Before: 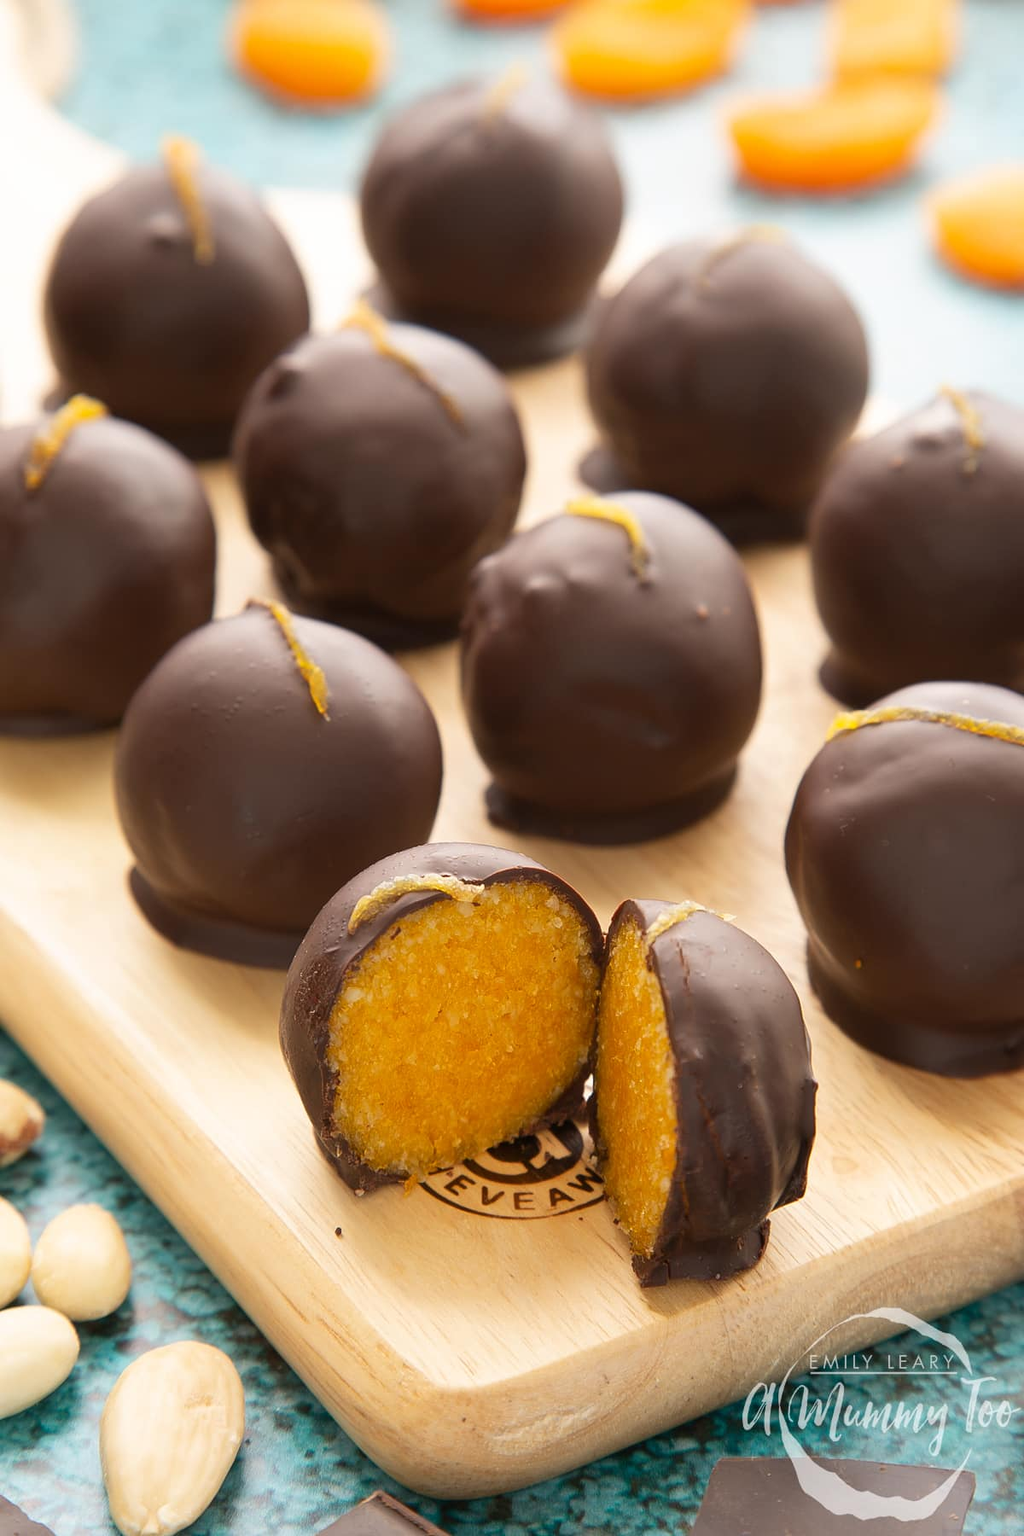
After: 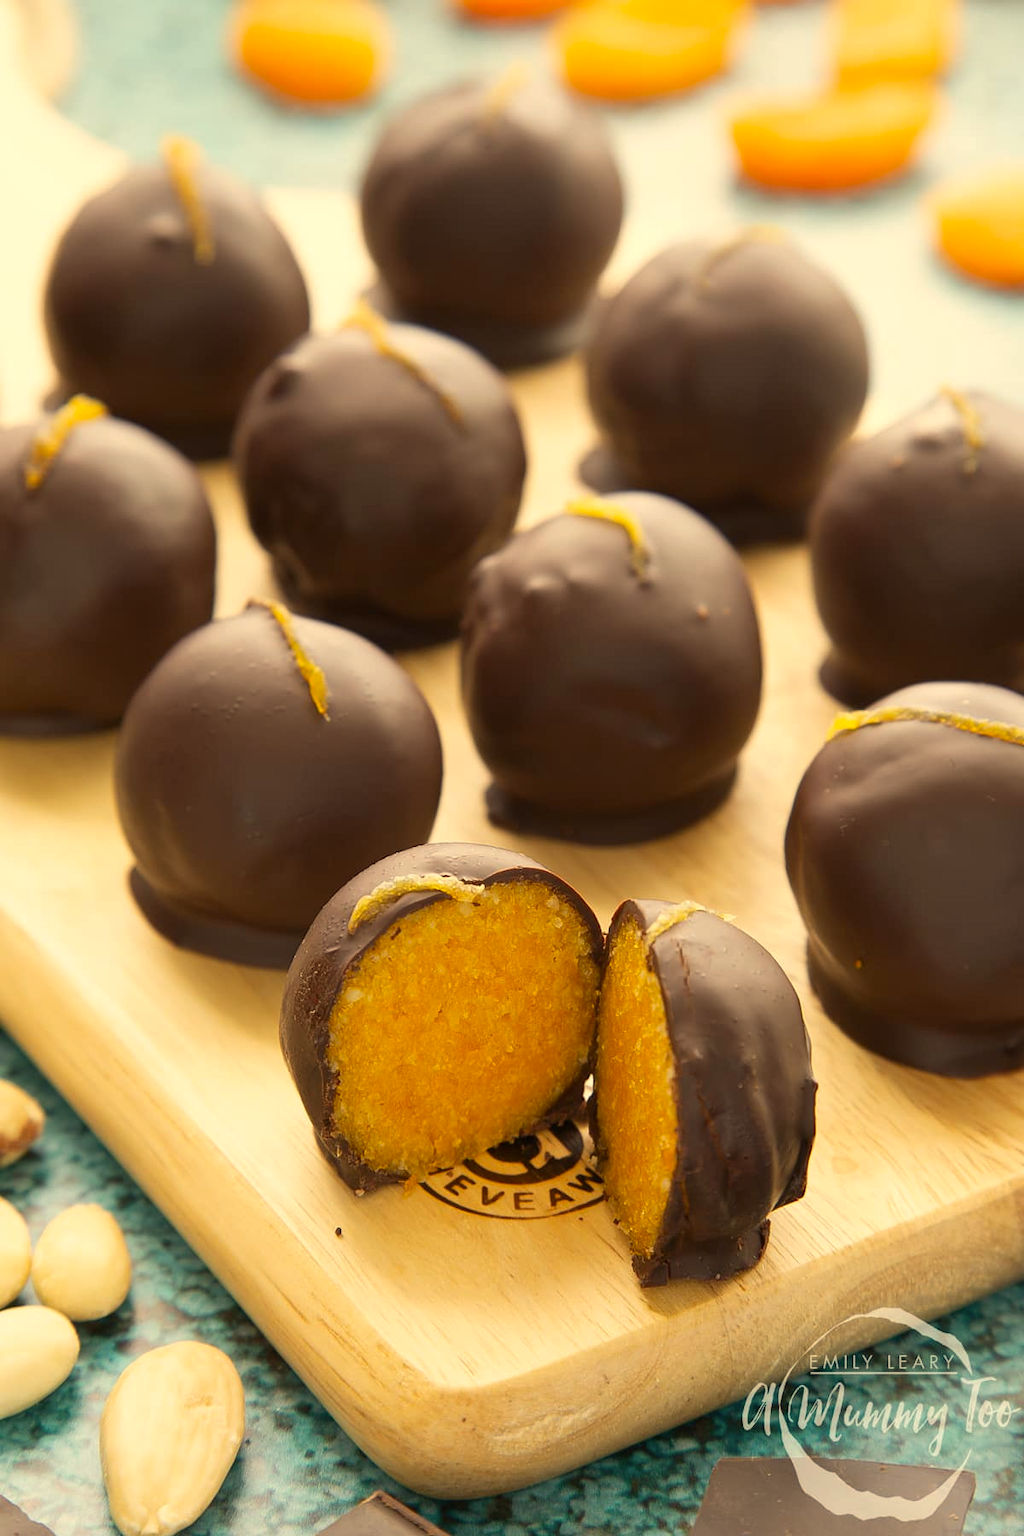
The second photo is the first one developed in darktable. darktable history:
color correction: highlights a* 2.44, highlights b* 22.76
